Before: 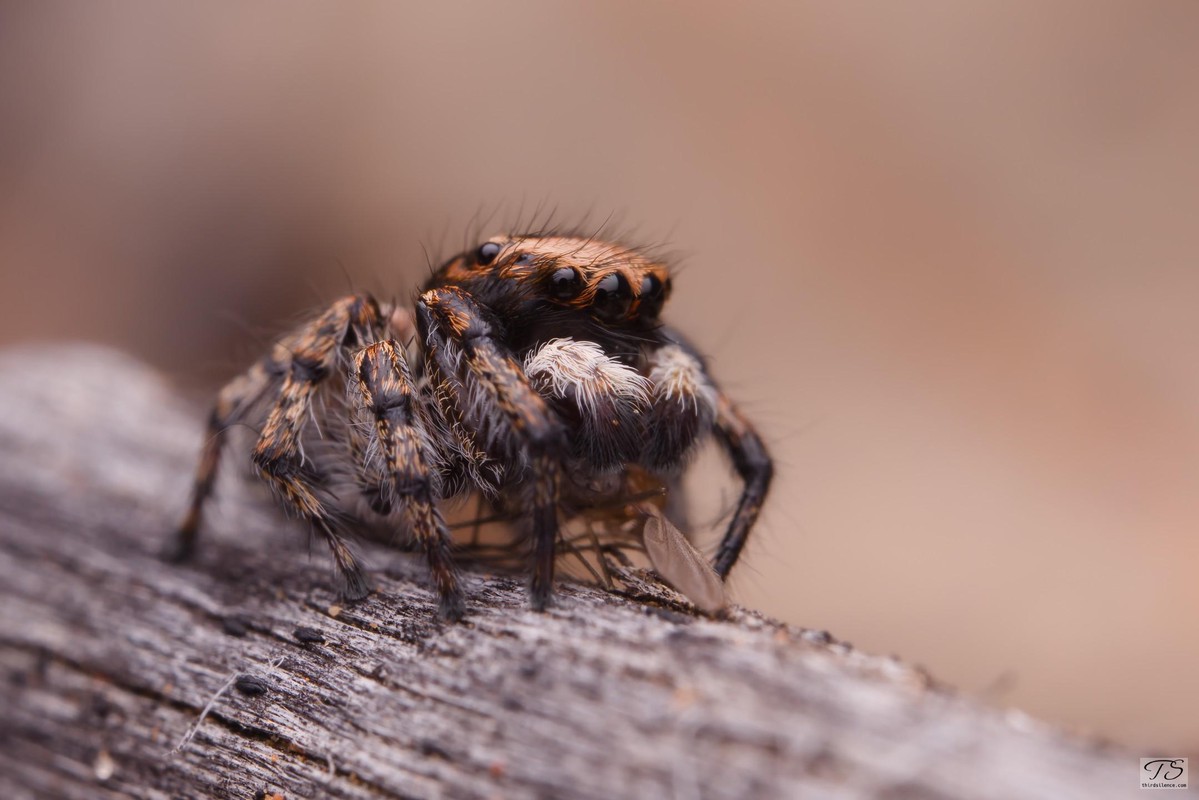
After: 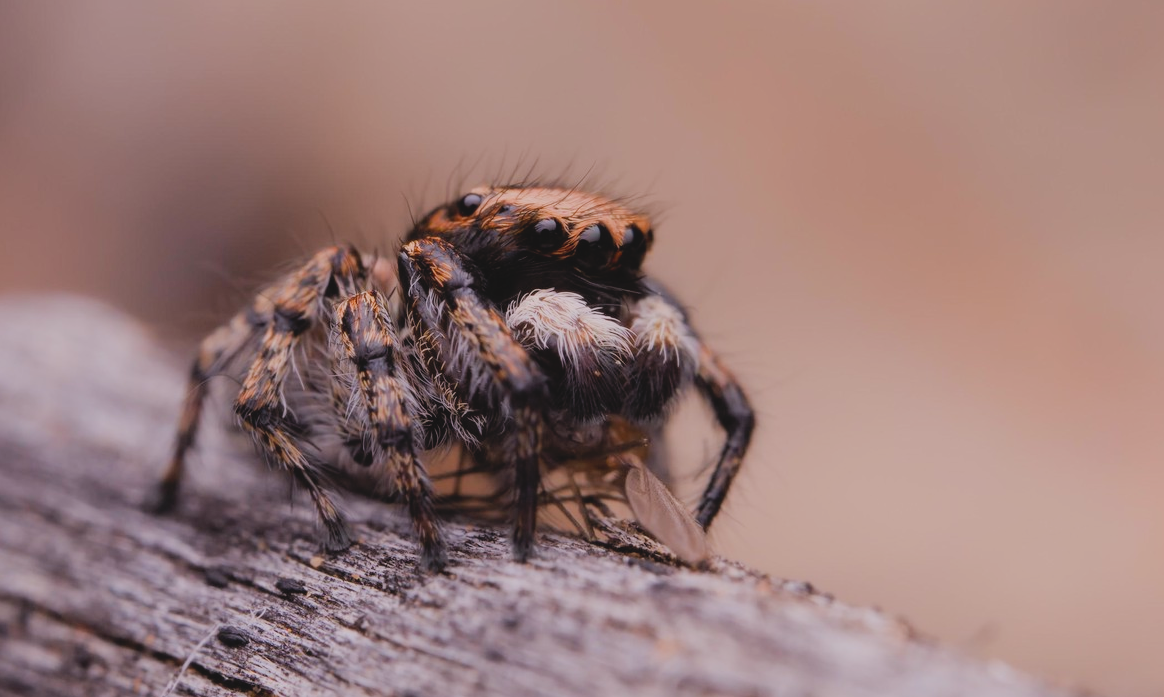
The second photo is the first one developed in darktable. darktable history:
white balance: red 1.009, blue 1.027
filmic rgb: black relative exposure -7.65 EV, white relative exposure 4.56 EV, hardness 3.61, contrast 1.05
contrast brightness saturation: contrast -0.1, brightness 0.05, saturation 0.08
crop: left 1.507%, top 6.147%, right 1.379%, bottom 6.637%
